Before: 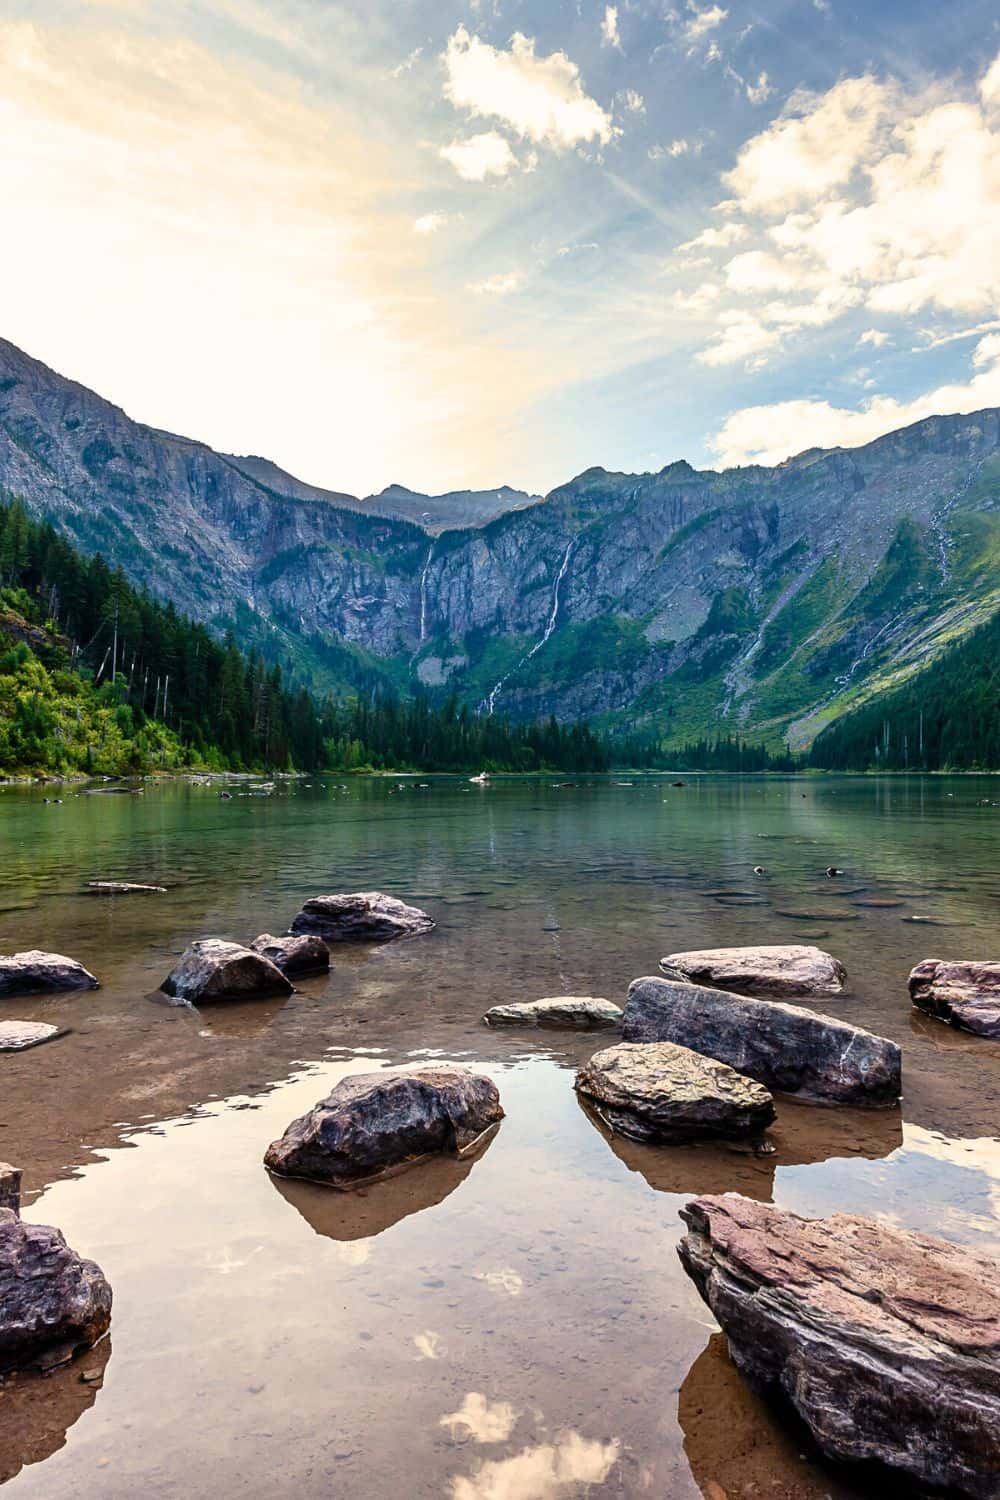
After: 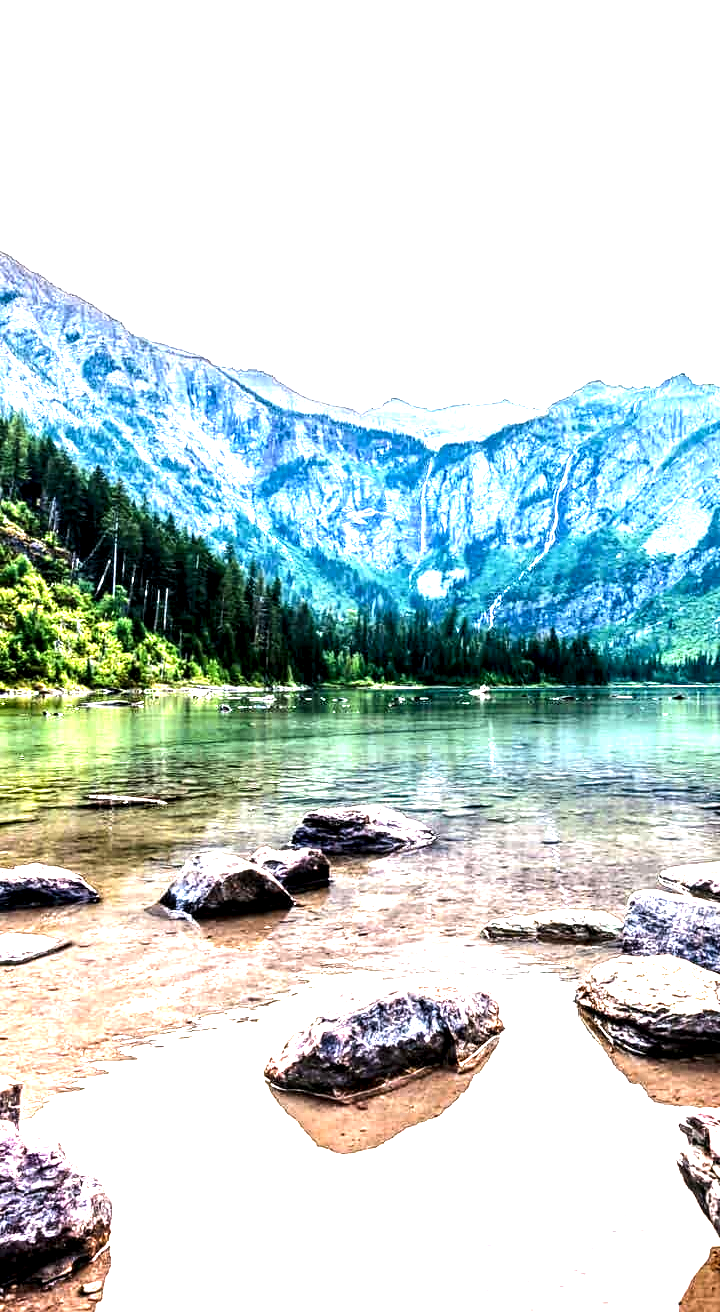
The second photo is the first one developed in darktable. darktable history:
crop: top 5.803%, right 27.864%, bottom 5.804%
white balance: red 1.004, blue 1.024
tone equalizer: -8 EV -0.75 EV, -7 EV -0.7 EV, -6 EV -0.6 EV, -5 EV -0.4 EV, -3 EV 0.4 EV, -2 EV 0.6 EV, -1 EV 0.7 EV, +0 EV 0.75 EV, edges refinement/feathering 500, mask exposure compensation -1.57 EV, preserve details no
local contrast: highlights 80%, shadows 57%, detail 175%, midtone range 0.602
exposure: black level correction 0, exposure 1.75 EV, compensate exposure bias true, compensate highlight preservation false
